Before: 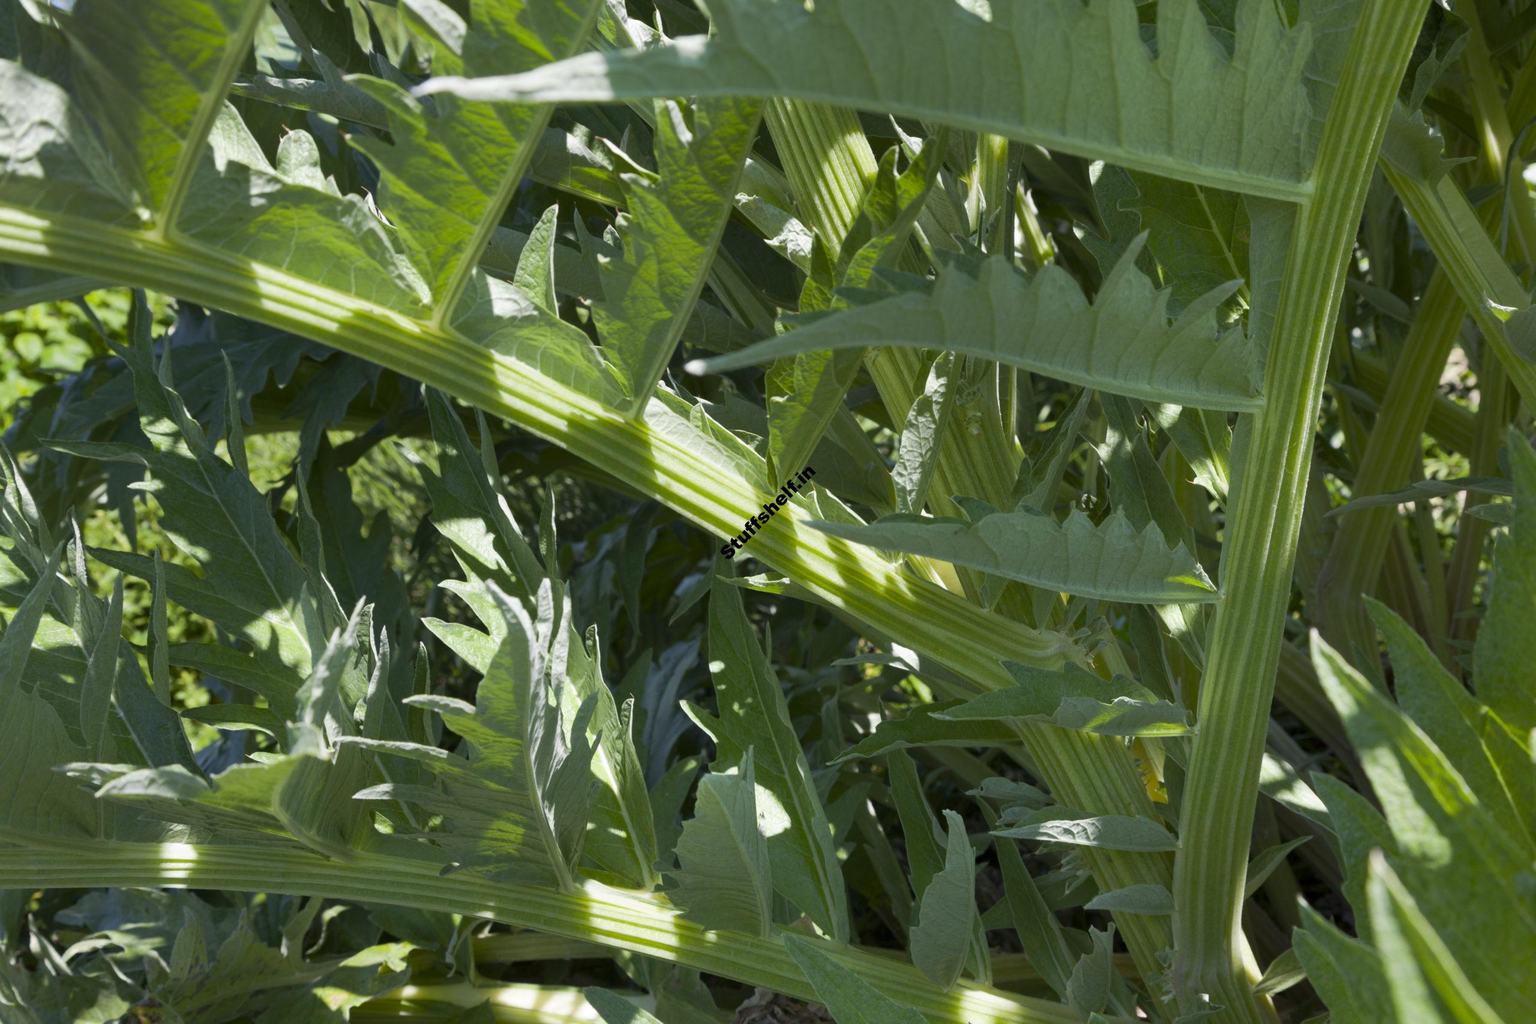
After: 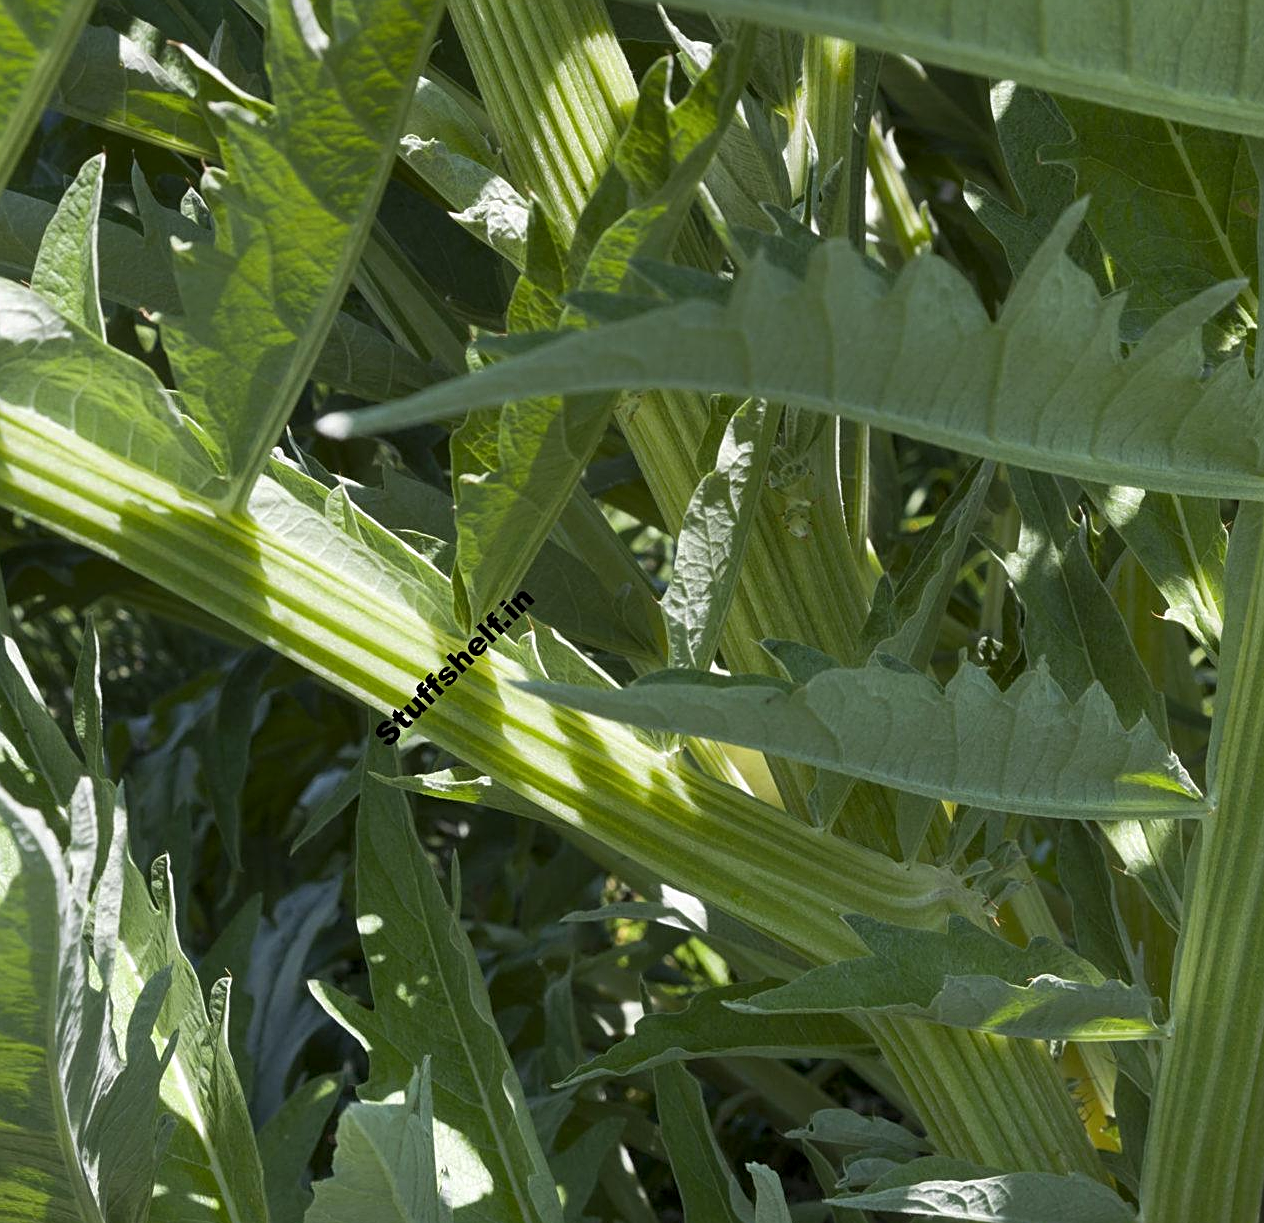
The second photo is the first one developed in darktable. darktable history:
crop: left 32.244%, top 10.979%, right 18.36%, bottom 17.319%
color correction: highlights b* -0.014
sharpen: on, module defaults
local contrast: highlights 101%, shadows 100%, detail 120%, midtone range 0.2
